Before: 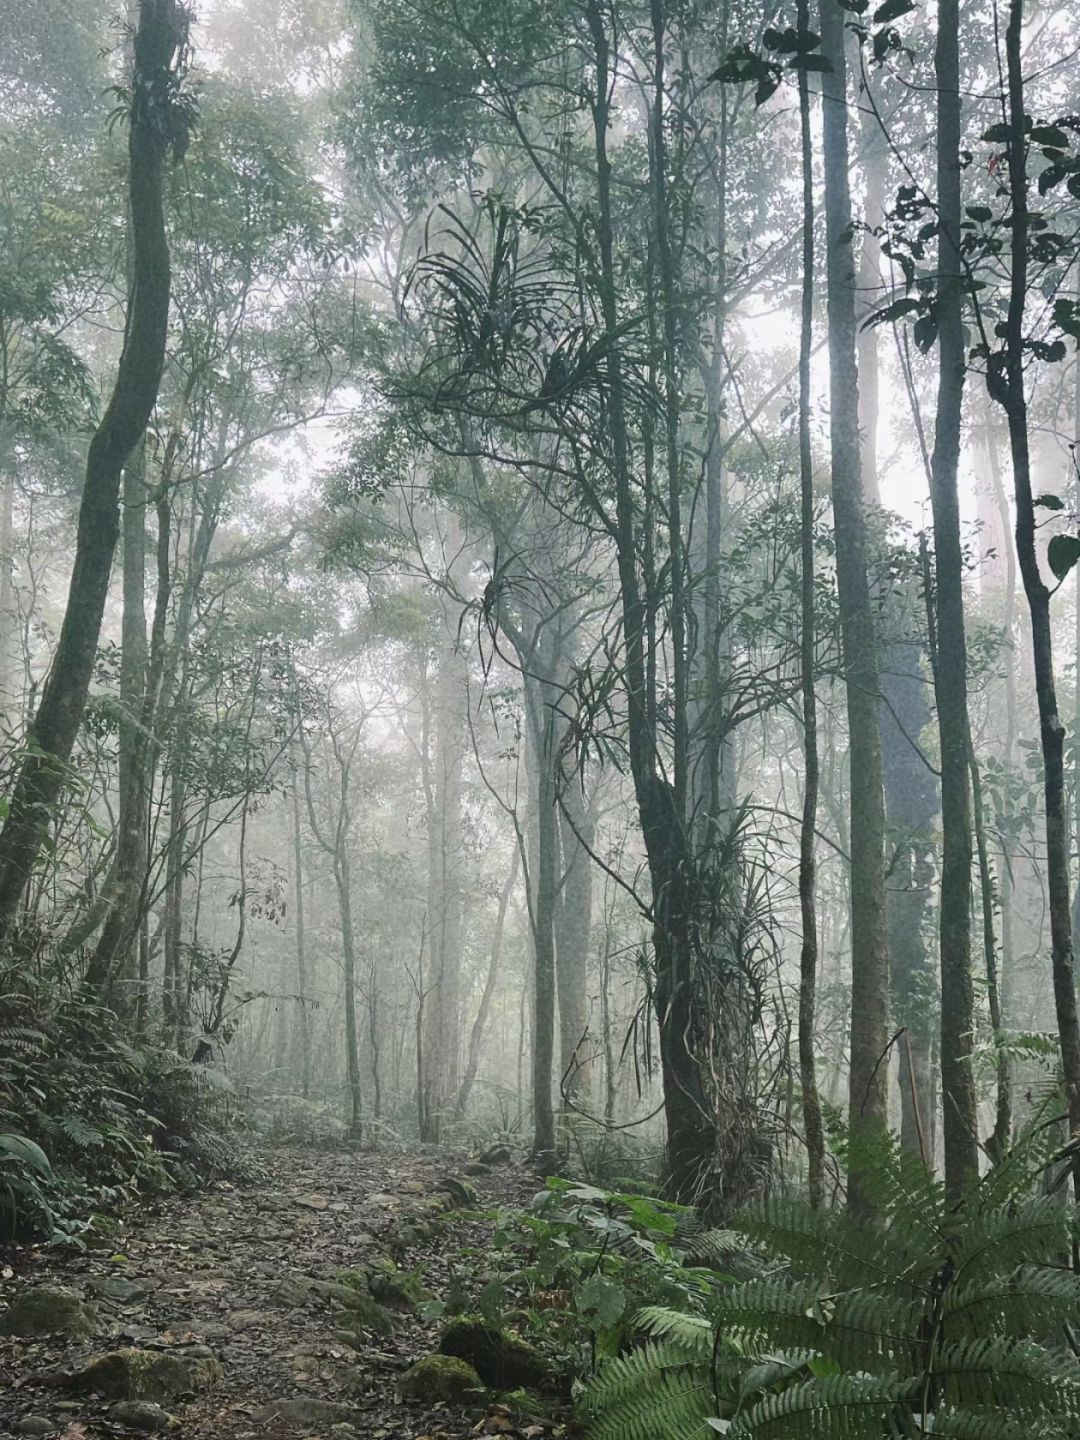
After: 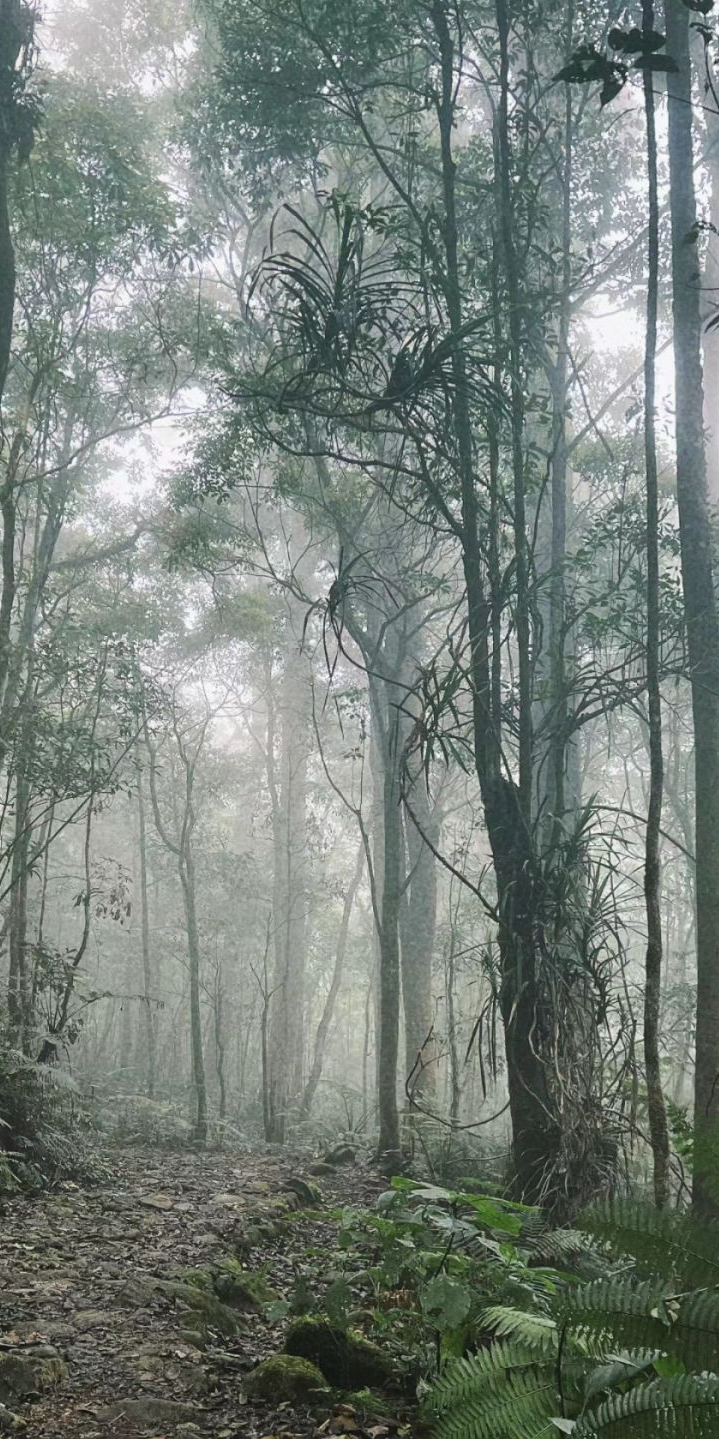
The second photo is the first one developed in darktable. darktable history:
crop and rotate: left 14.385%, right 18.948%
exposure: compensate highlight preservation false
